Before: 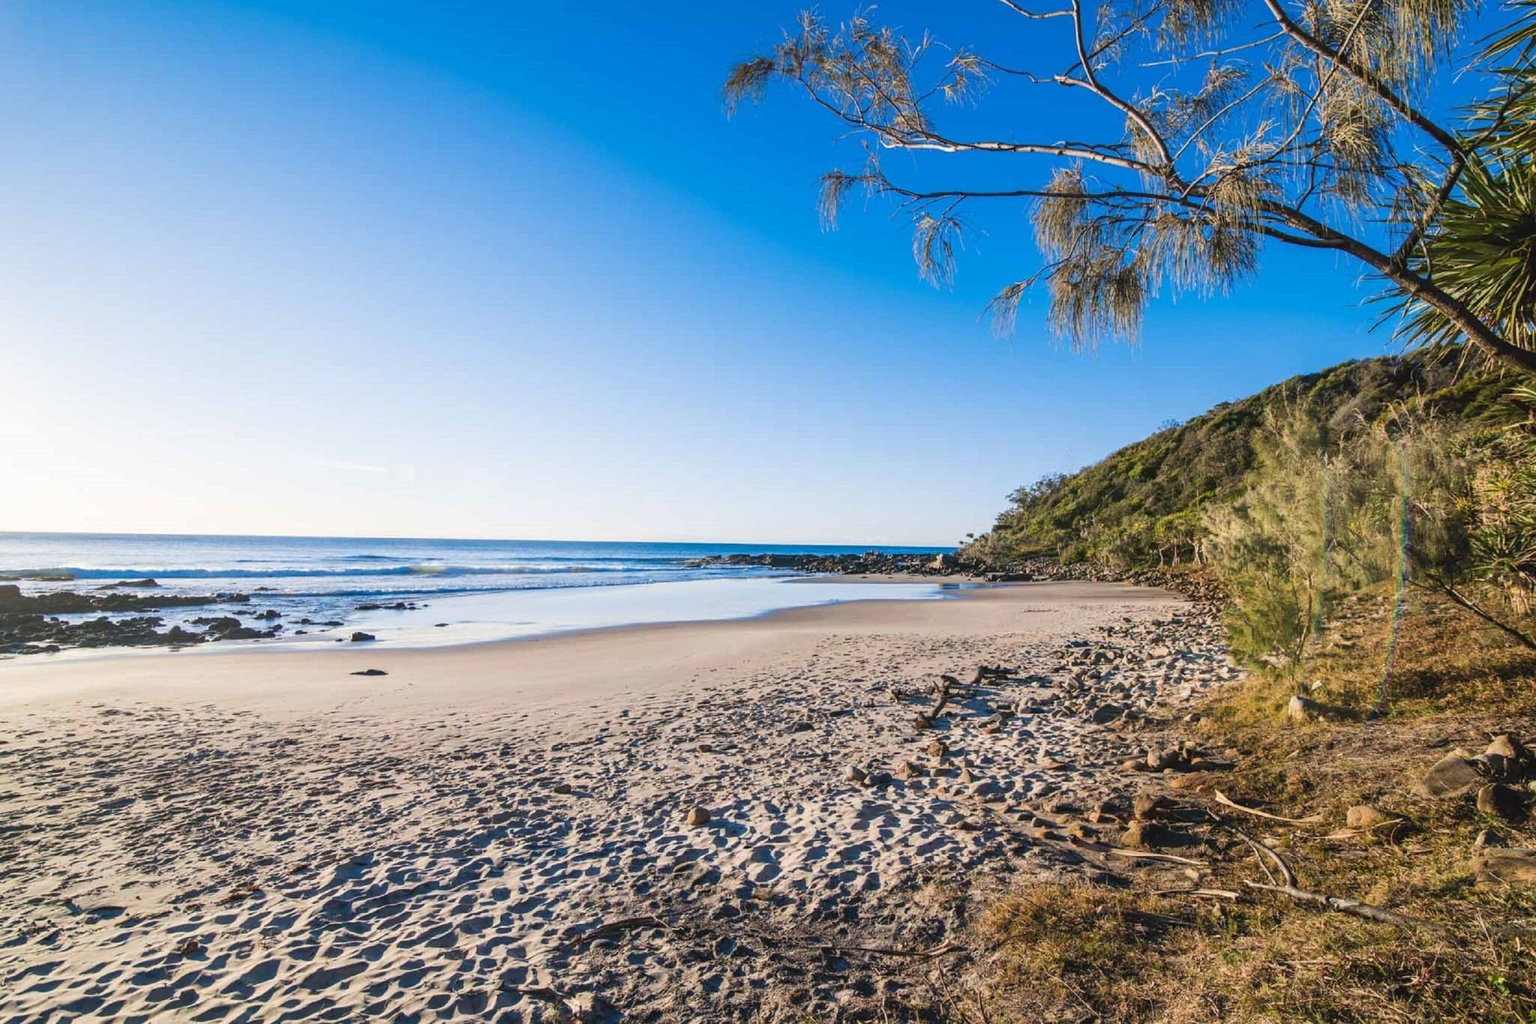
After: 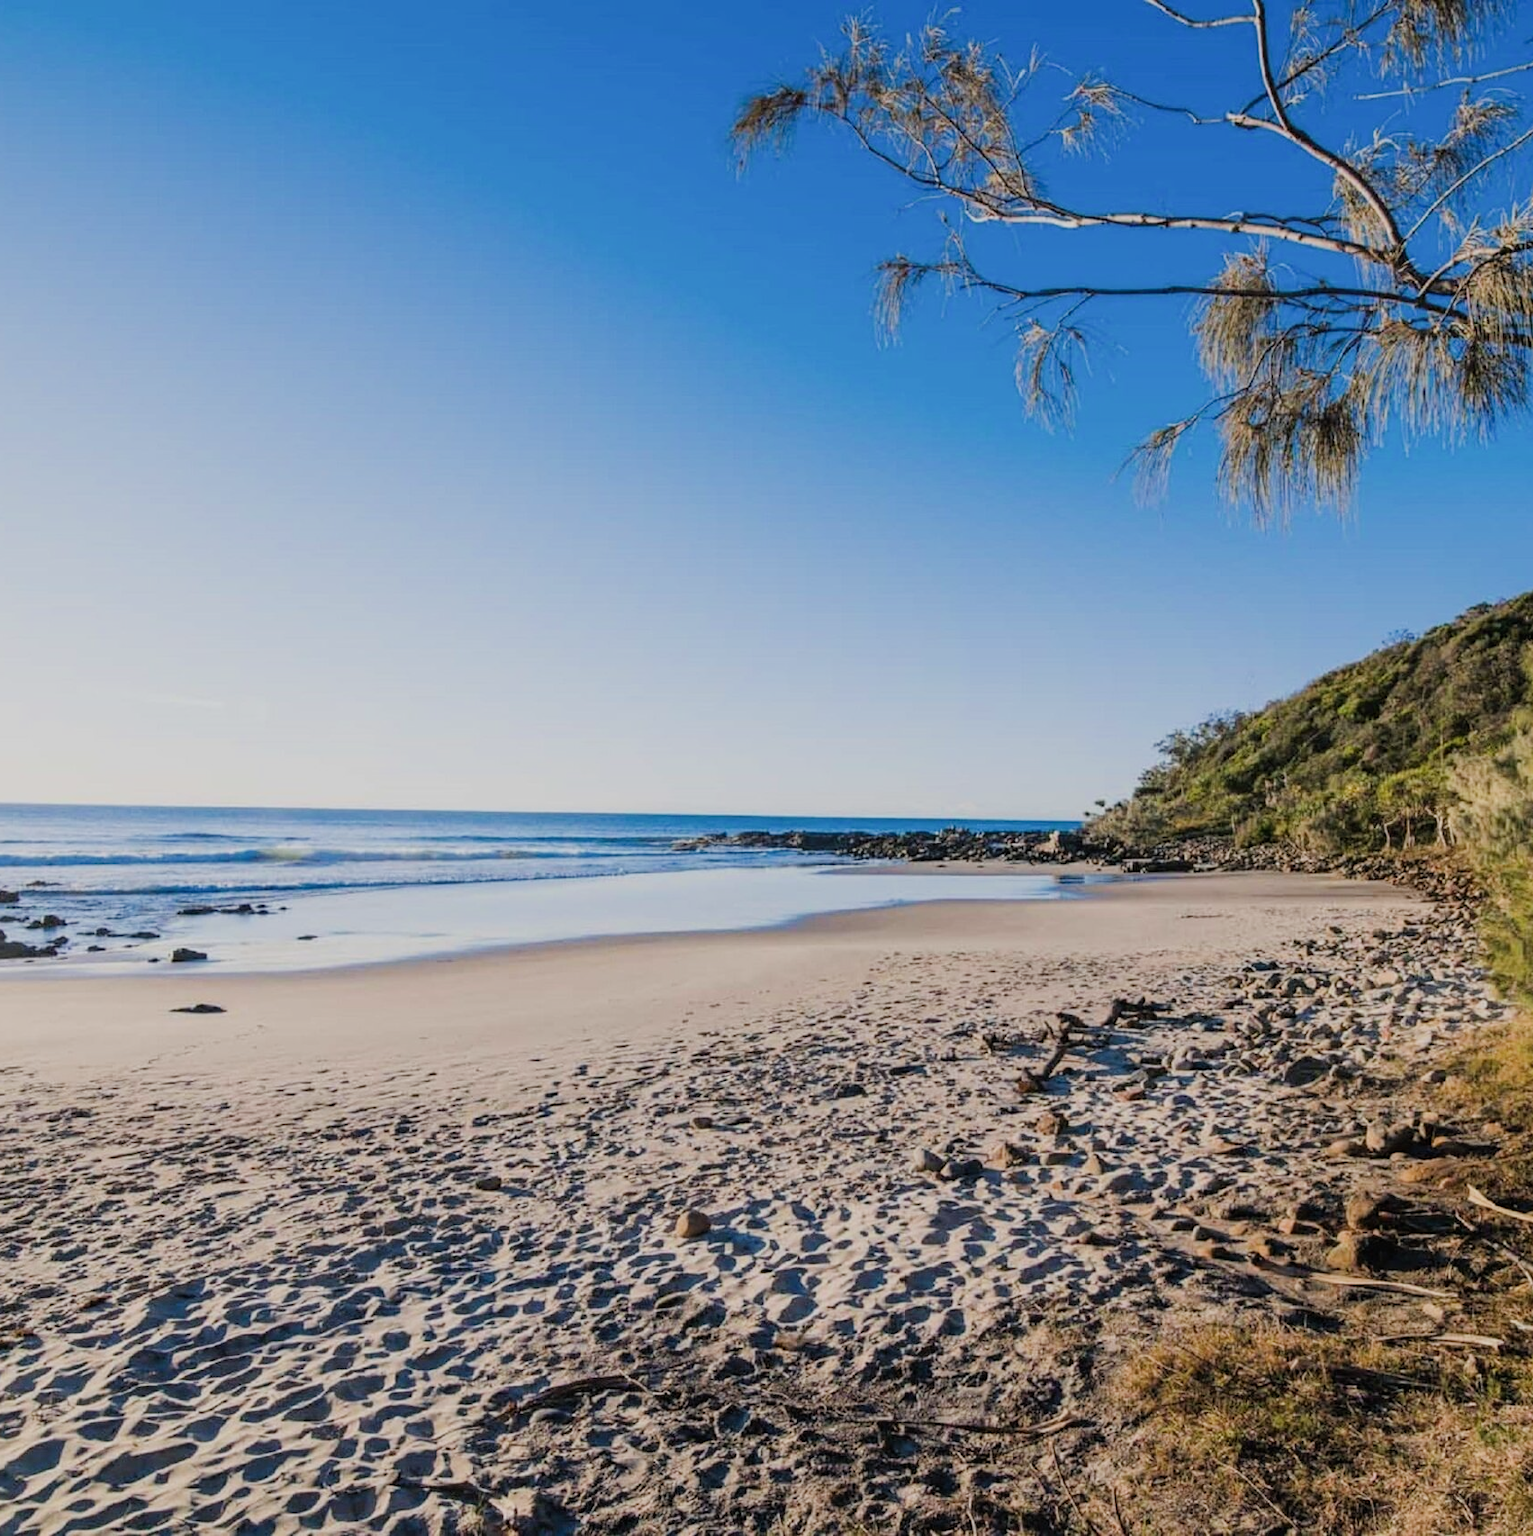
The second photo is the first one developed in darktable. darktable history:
filmic rgb: black relative exposure -7.65 EV, white relative exposure 4.56 EV, threshold 2.95 EV, hardness 3.61, enable highlight reconstruction true
crop and rotate: left 15.432%, right 18.024%
